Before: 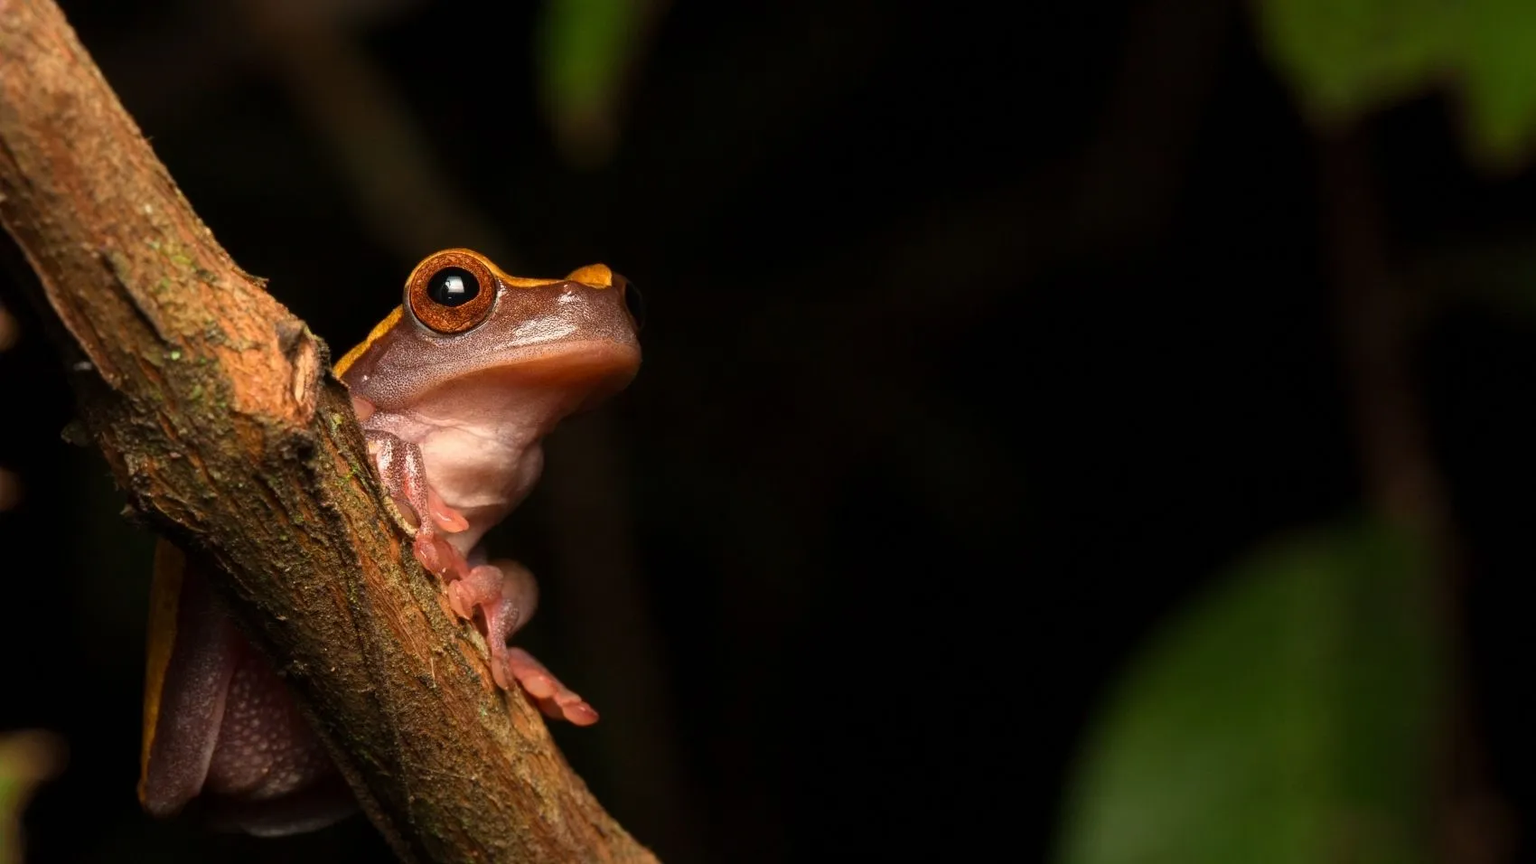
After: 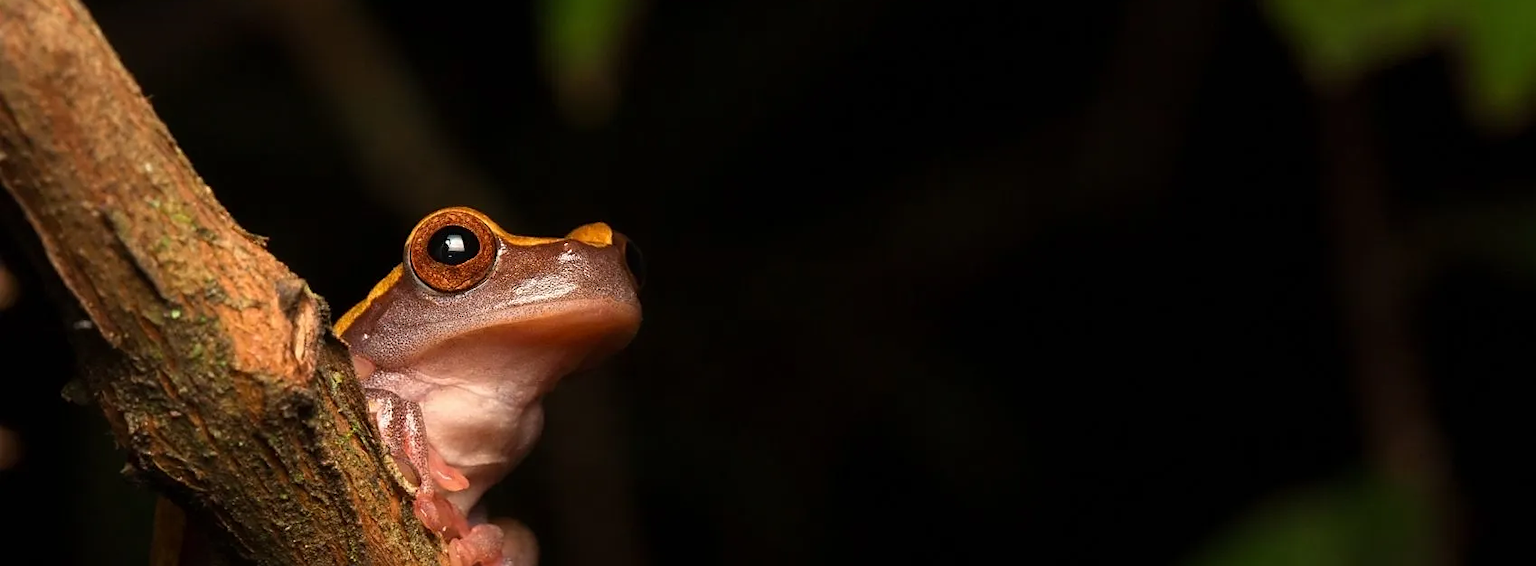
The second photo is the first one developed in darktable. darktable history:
crop and rotate: top 4.848%, bottom 29.503%
sharpen: radius 1.864, amount 0.398, threshold 1.271
